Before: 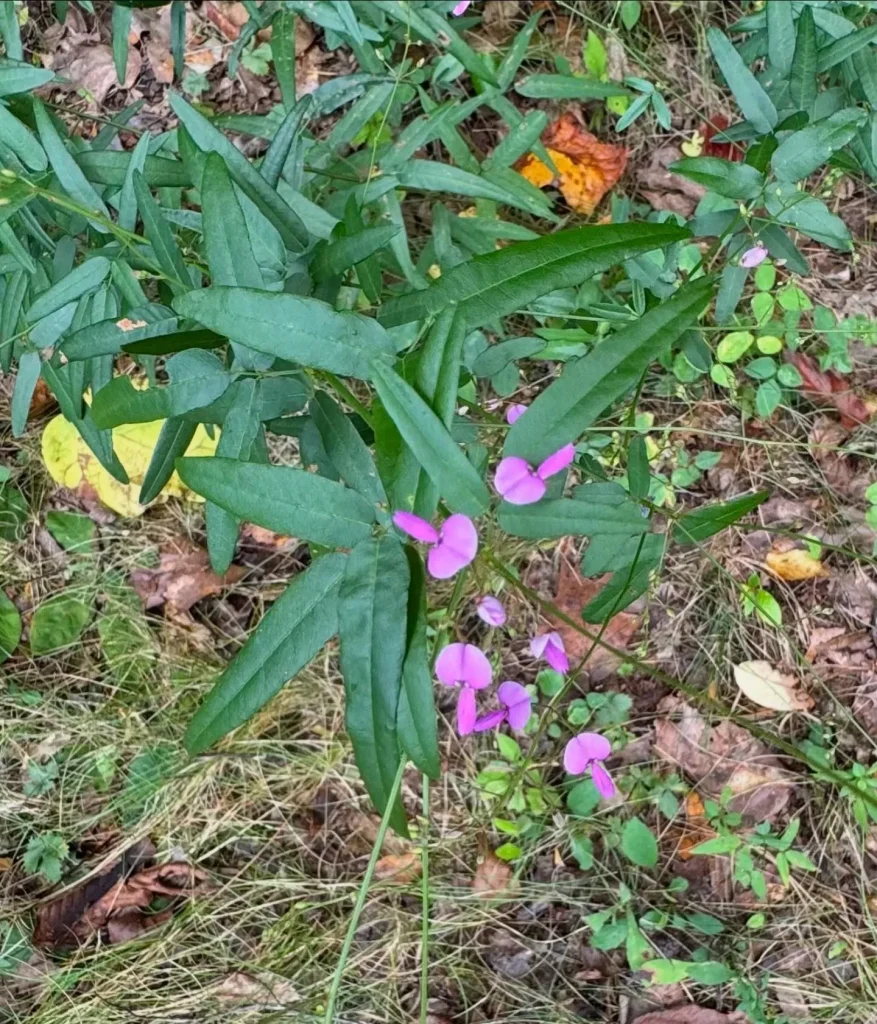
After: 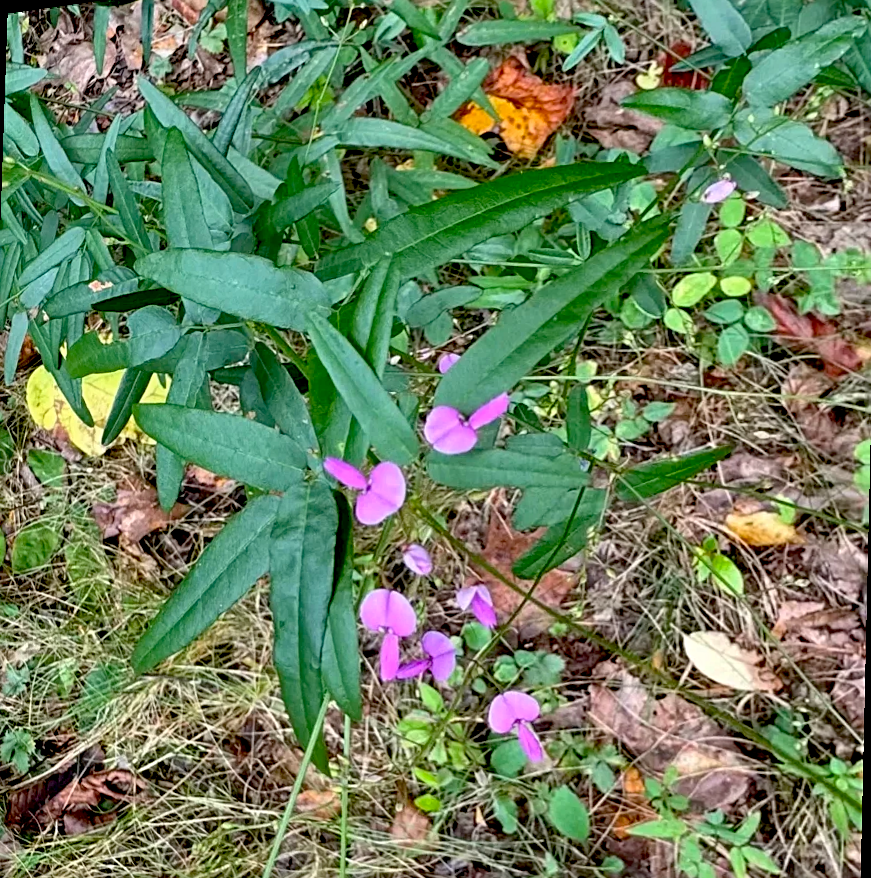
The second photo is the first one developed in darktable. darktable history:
rotate and perspective: rotation 1.69°, lens shift (vertical) -0.023, lens shift (horizontal) -0.291, crop left 0.025, crop right 0.988, crop top 0.092, crop bottom 0.842
sharpen: radius 2.167, amount 0.381, threshold 0
exposure: black level correction 0.025, exposure 0.182 EV, compensate highlight preservation false
